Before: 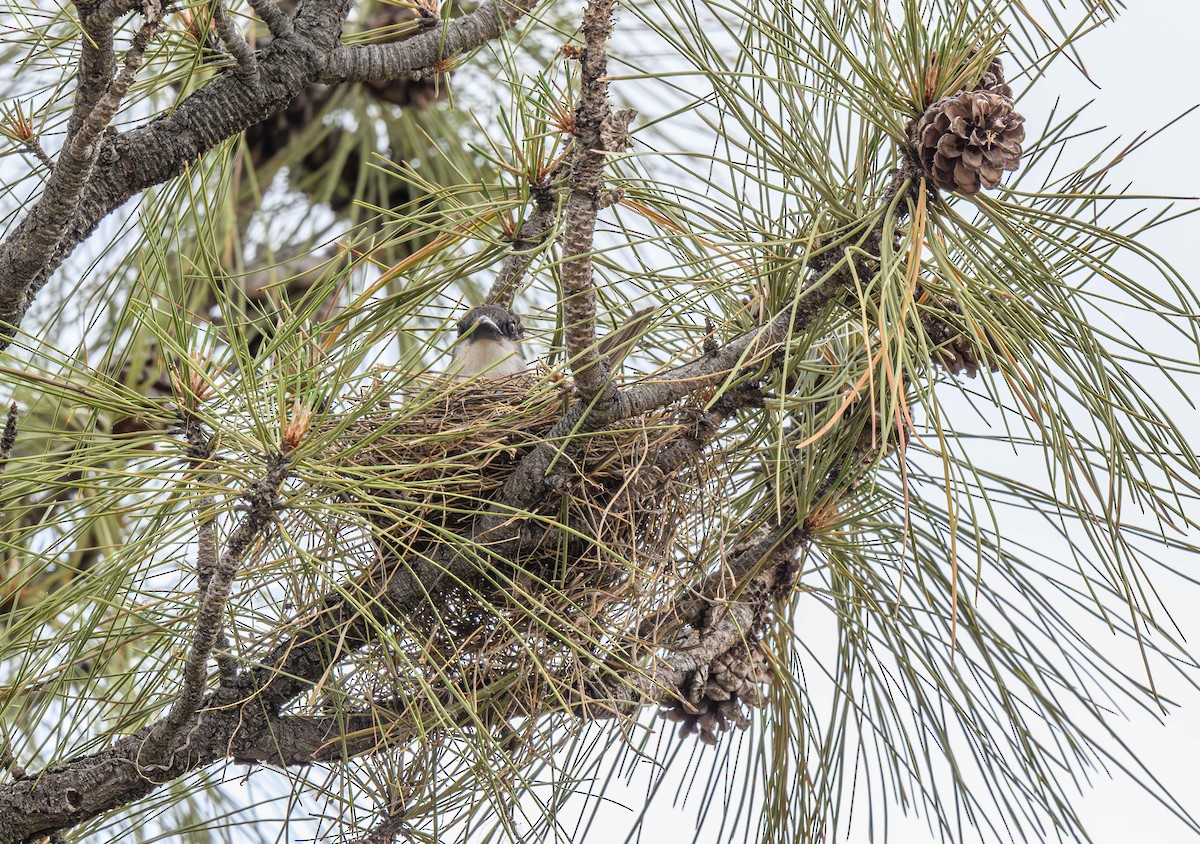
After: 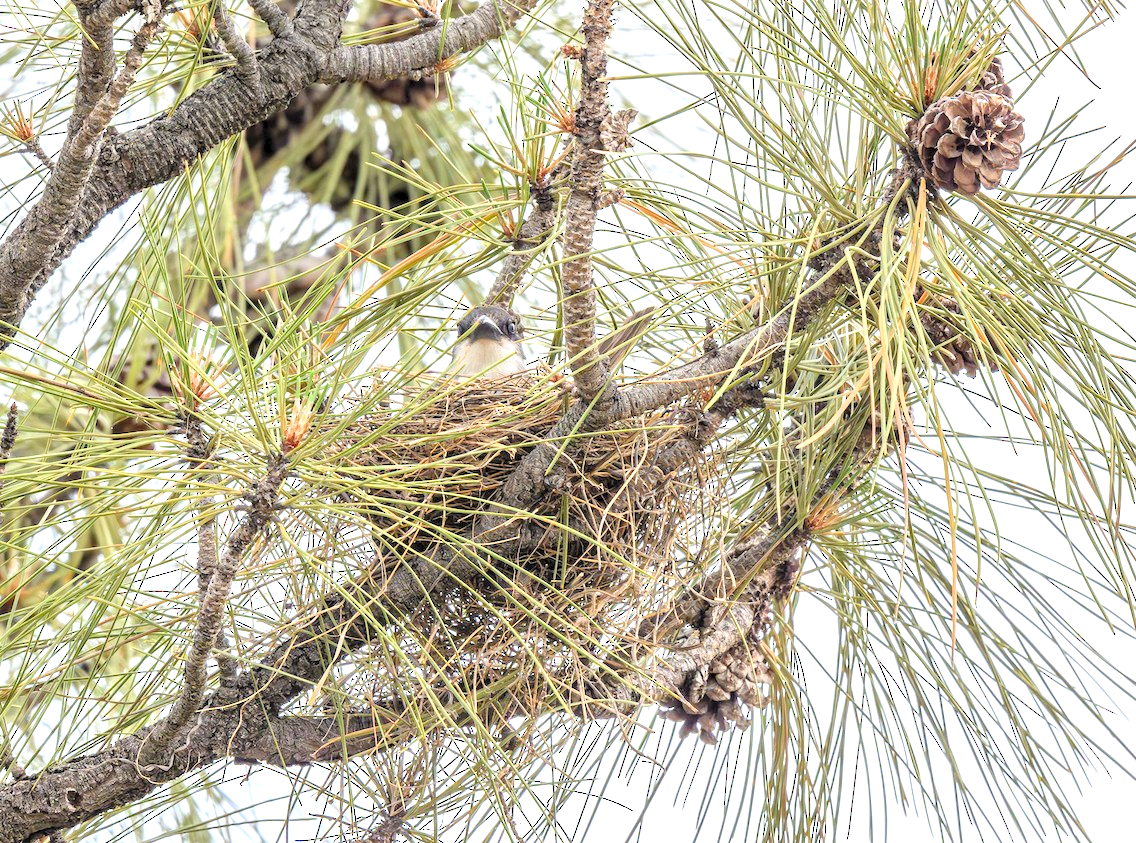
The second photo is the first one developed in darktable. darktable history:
crop and rotate: left 0%, right 5.29%
levels: levels [0.036, 0.364, 0.827]
